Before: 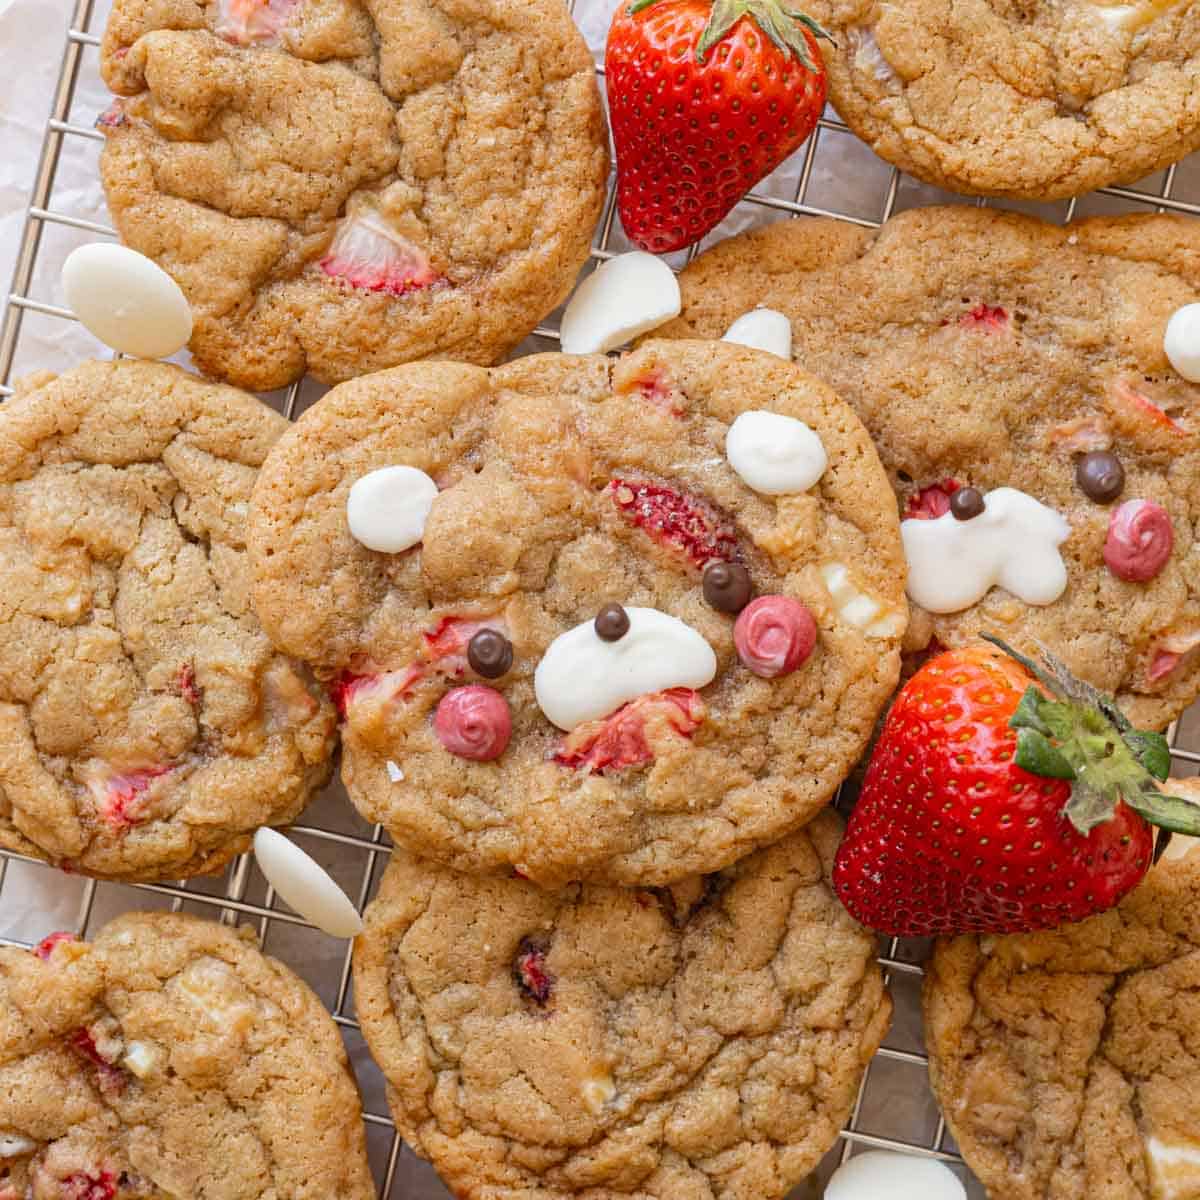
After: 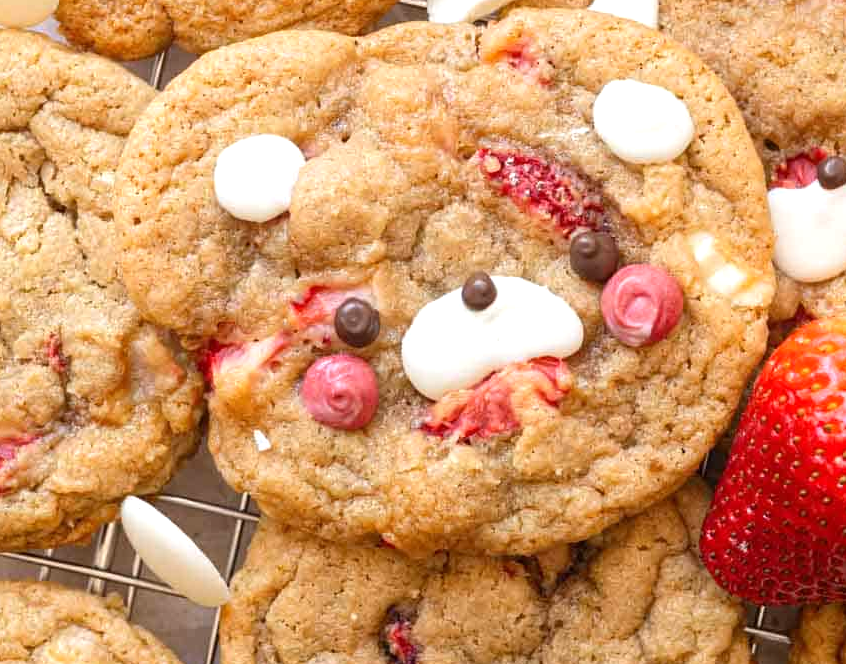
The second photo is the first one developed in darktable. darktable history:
exposure: exposure 0.507 EV, compensate highlight preservation false
crop: left 11.123%, top 27.61%, right 18.3%, bottom 17.034%
